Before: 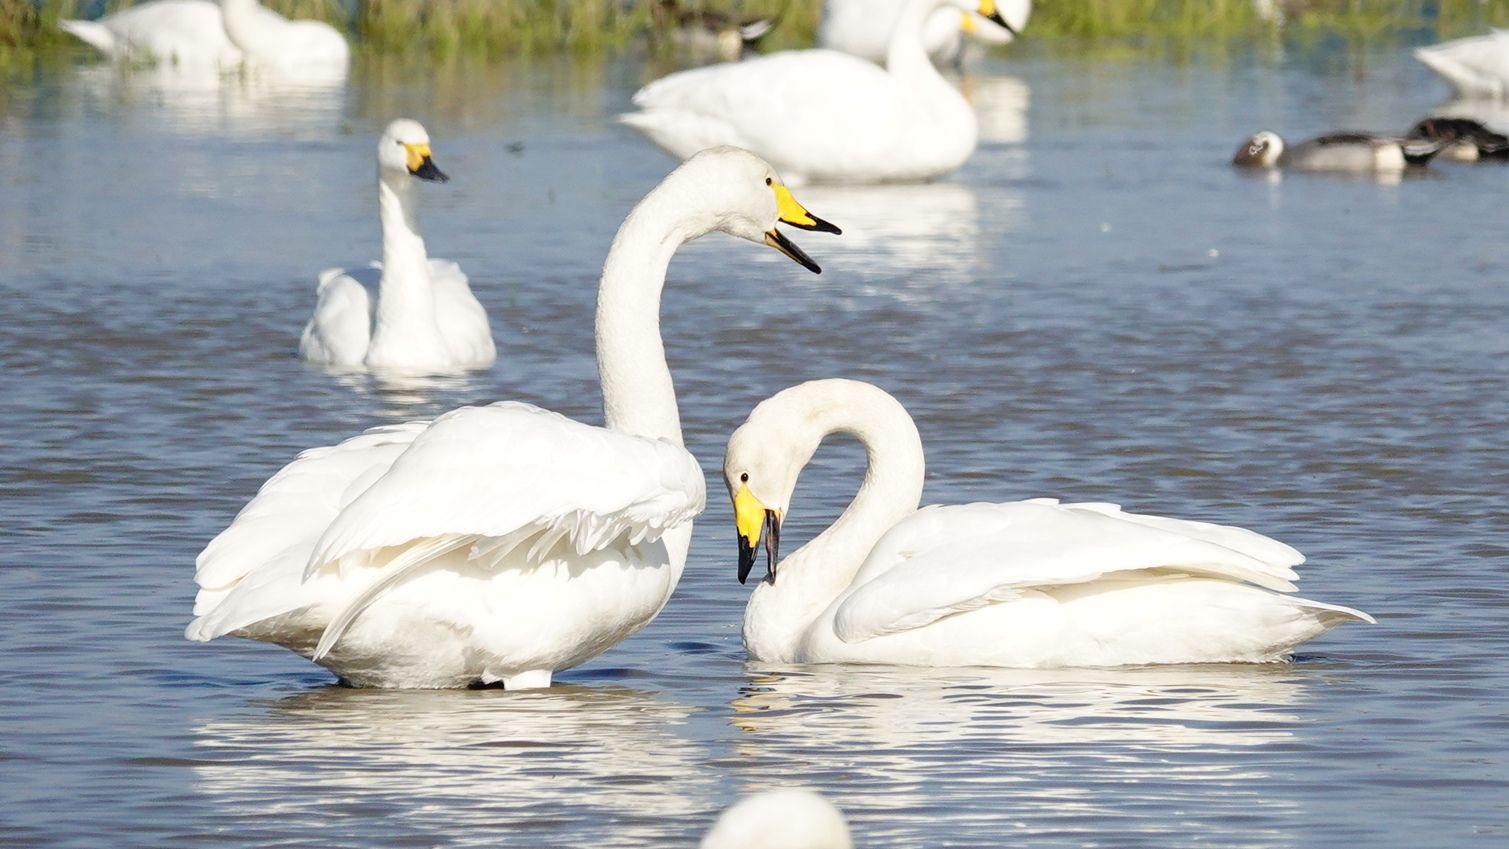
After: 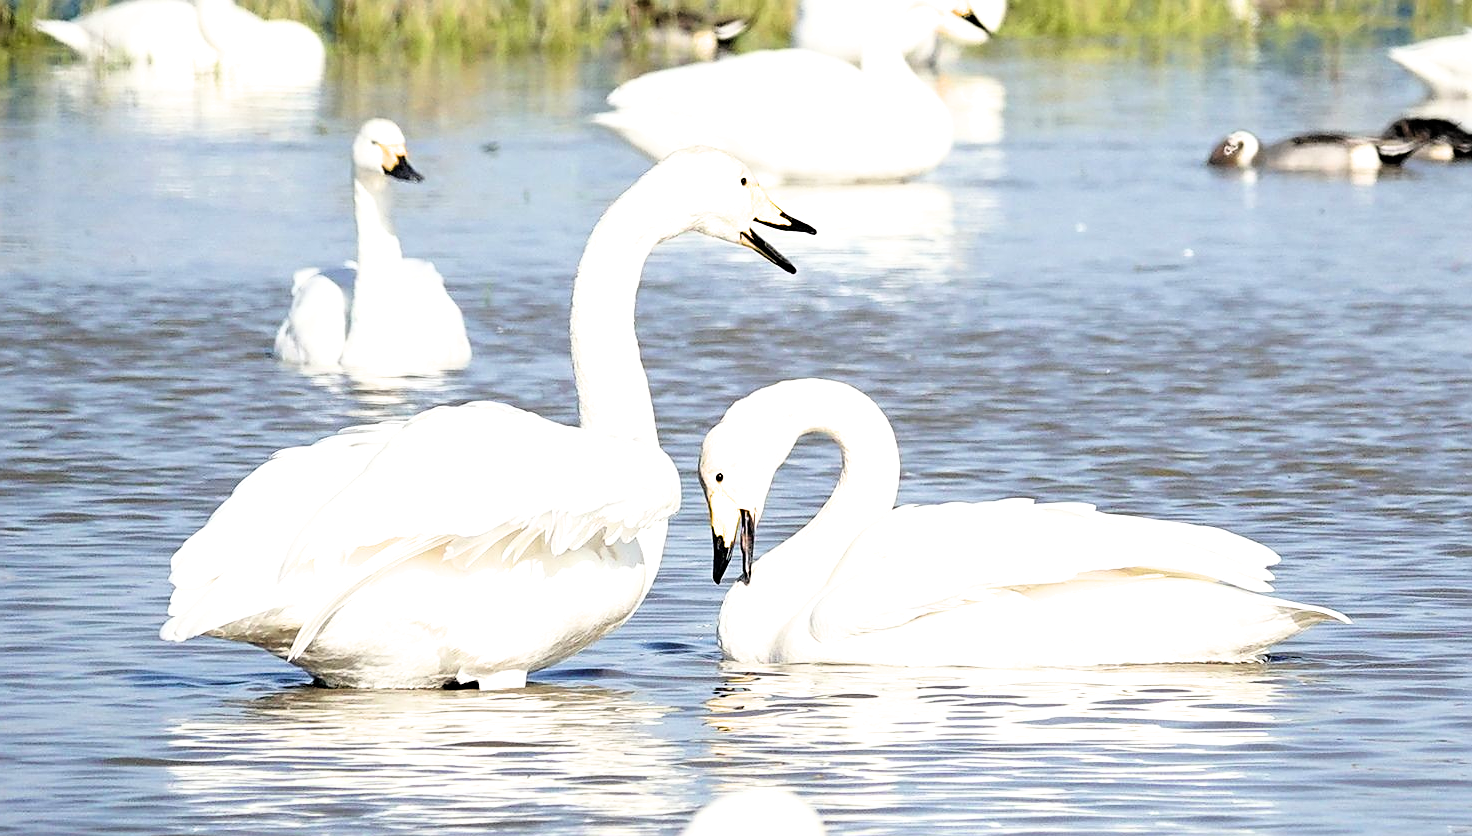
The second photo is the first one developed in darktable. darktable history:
sharpen: on, module defaults
crop and rotate: left 1.687%, right 0.753%, bottom 1.471%
color correction: highlights a* -0.07, highlights b* 0.138
filmic rgb: middle gray luminance 8.64%, black relative exposure -6.26 EV, white relative exposure 2.73 EV, target black luminance 0%, hardness 4.75, latitude 74.19%, contrast 1.338, shadows ↔ highlights balance 9.8%
exposure: black level correction 0, exposure 0.695 EV, compensate exposure bias true, compensate highlight preservation false
